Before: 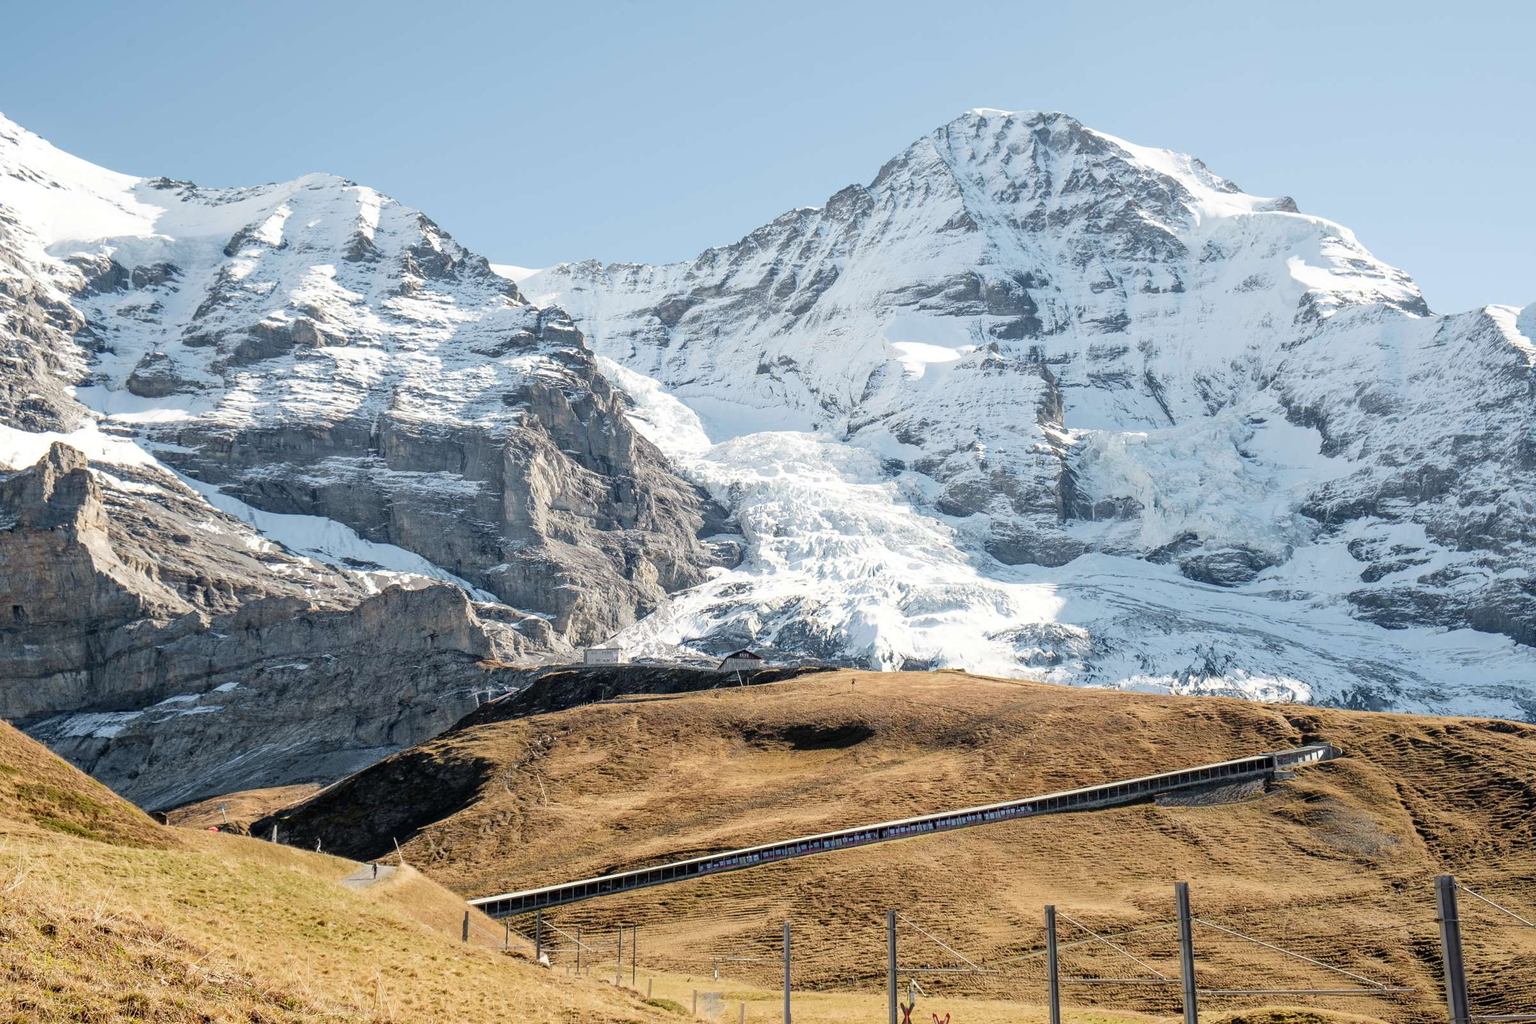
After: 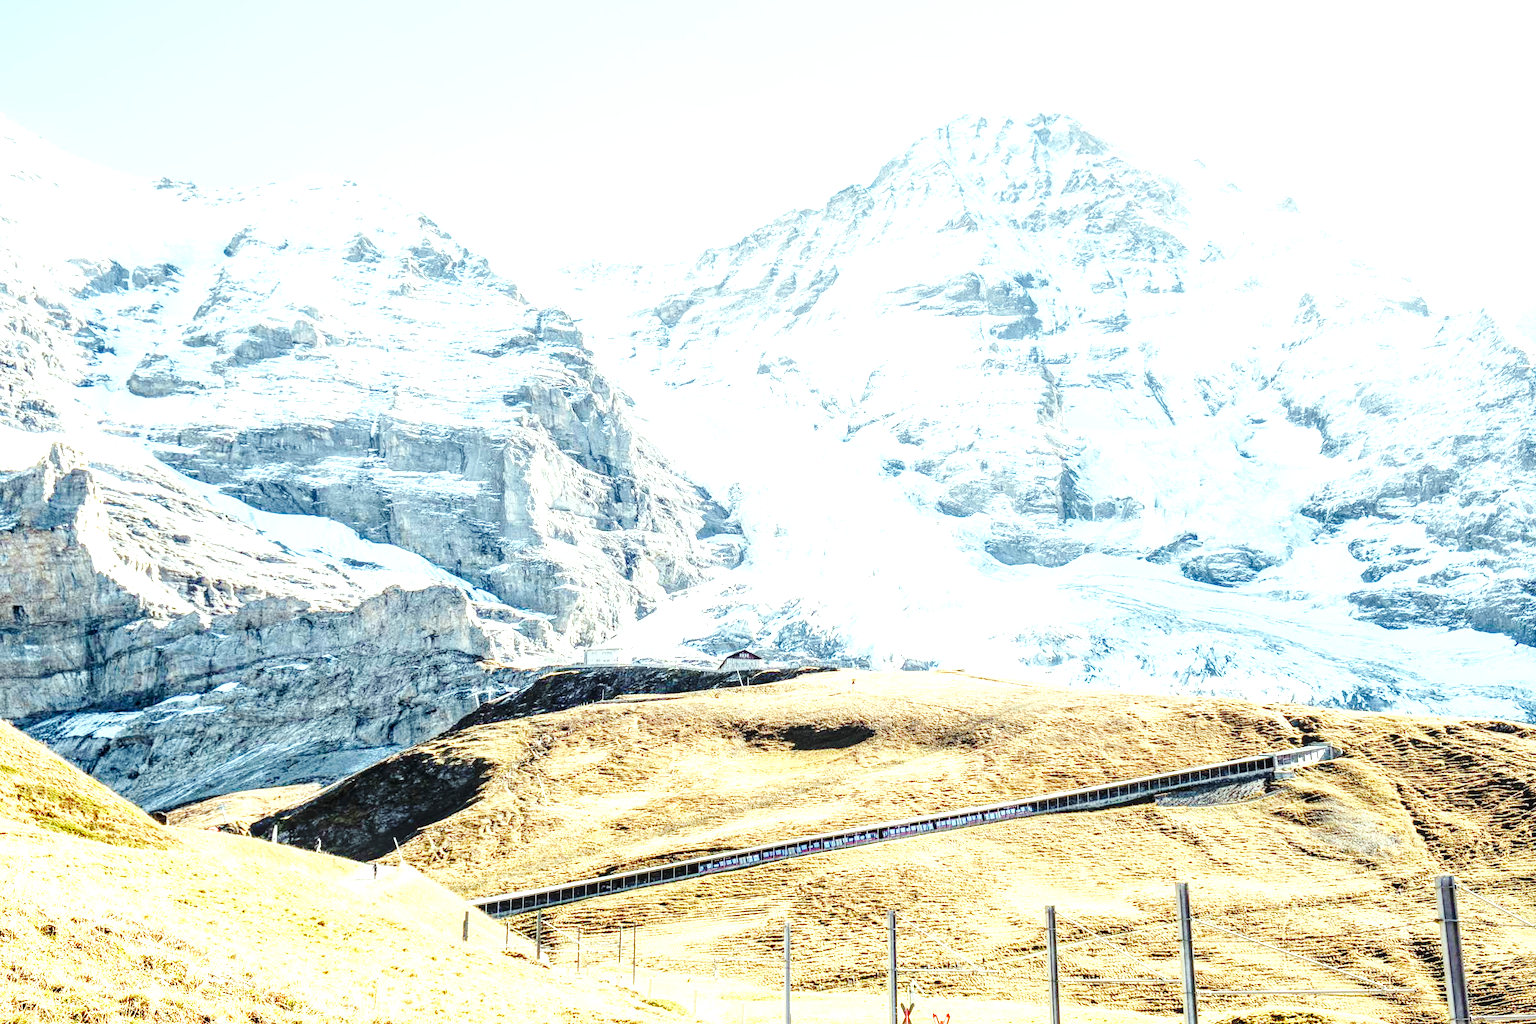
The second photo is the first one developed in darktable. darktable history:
base curve: curves: ch0 [(0, 0) (0.036, 0.025) (0.121, 0.166) (0.206, 0.329) (0.605, 0.79) (1, 1)], preserve colors none
color correction: highlights a* -6.9, highlights b* 0.348
local contrast: detail 130%
exposure: black level correction 0.001, exposure 1.735 EV, compensate exposure bias true, compensate highlight preservation false
